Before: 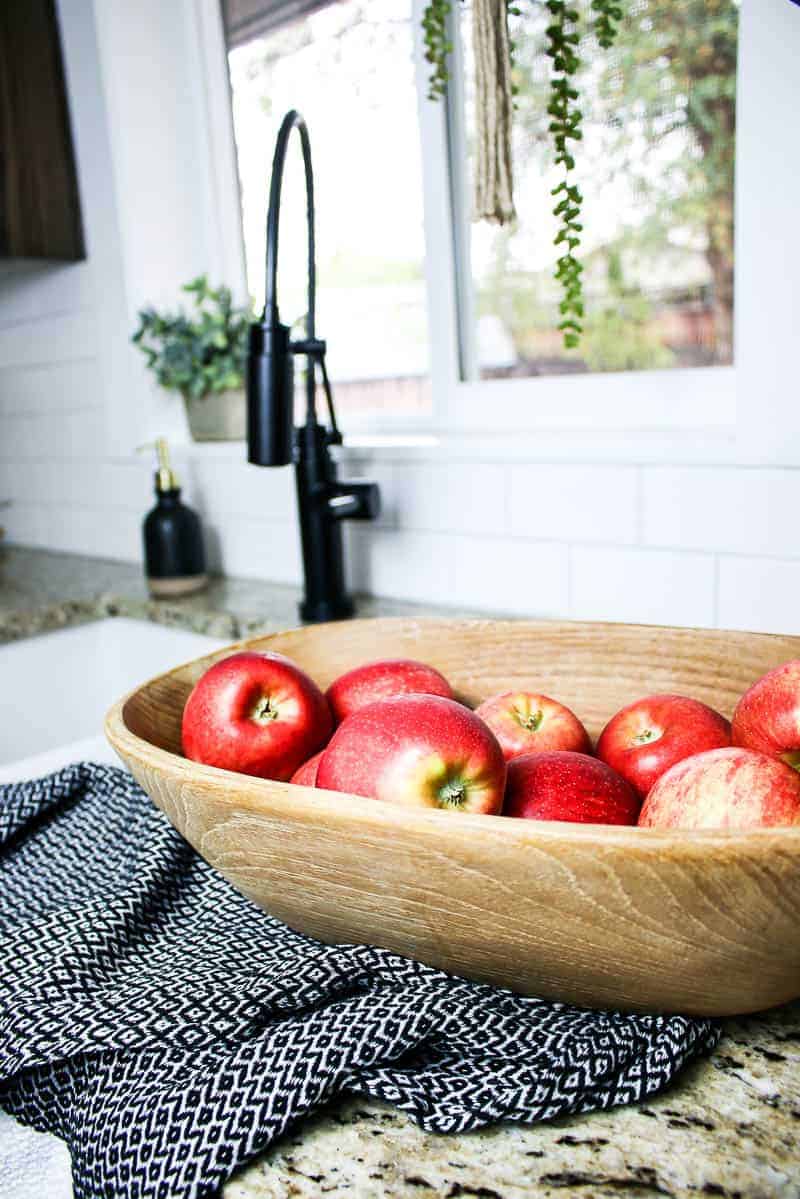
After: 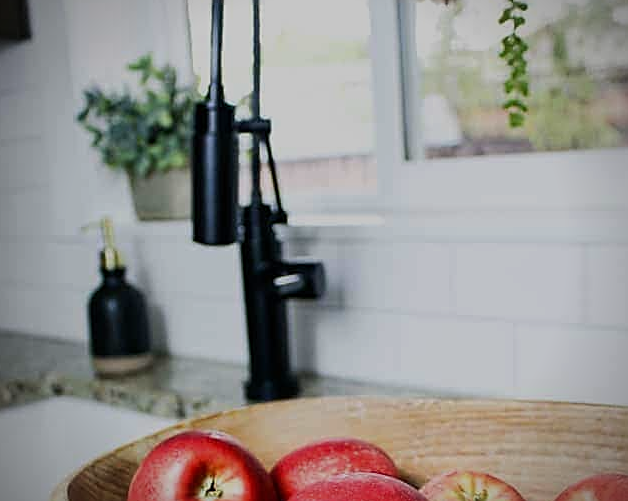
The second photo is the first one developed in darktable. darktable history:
crop: left 6.955%, top 18.457%, right 14.465%, bottom 39.753%
vignetting: fall-off radius 60.88%, brightness -0.685
exposure: black level correction 0, exposure -0.819 EV, compensate highlight preservation false
sharpen: on, module defaults
